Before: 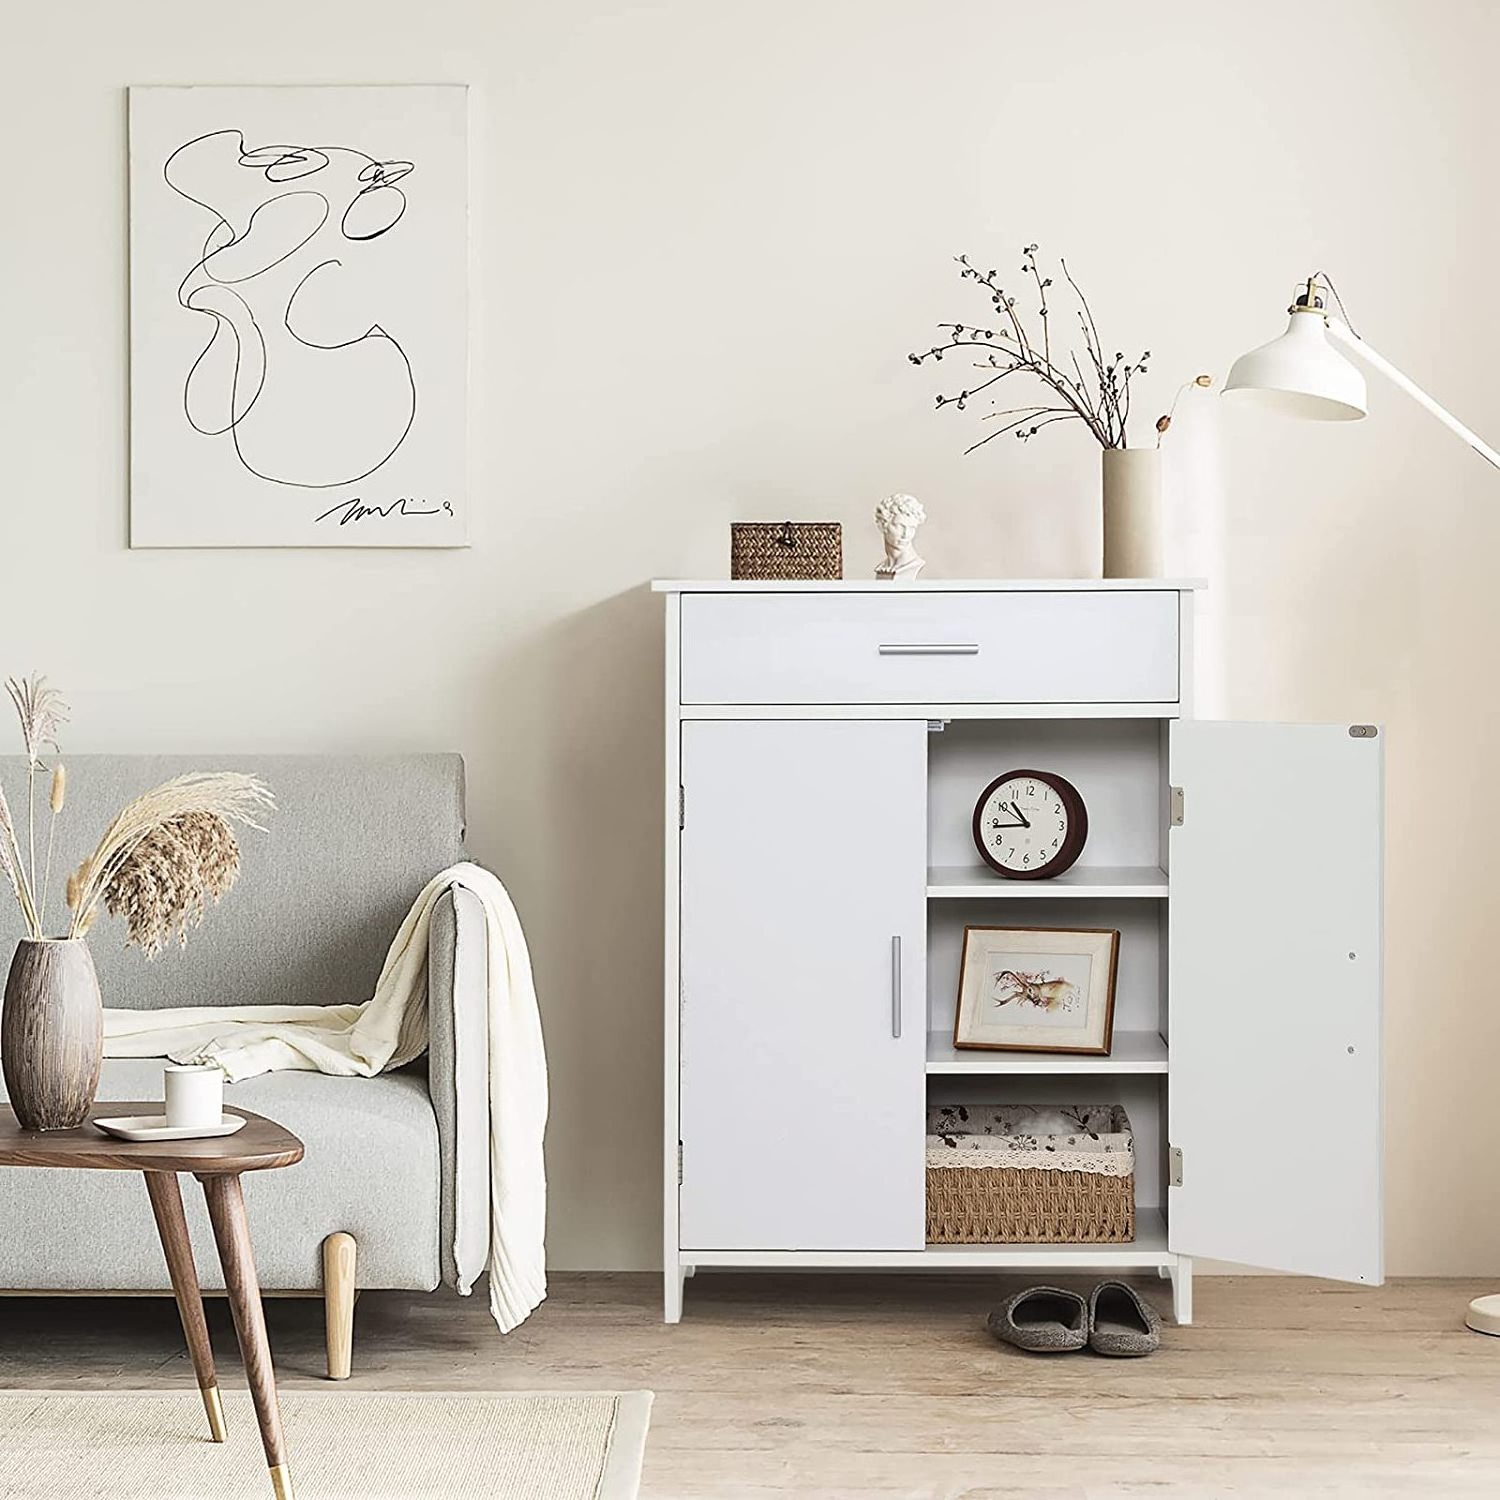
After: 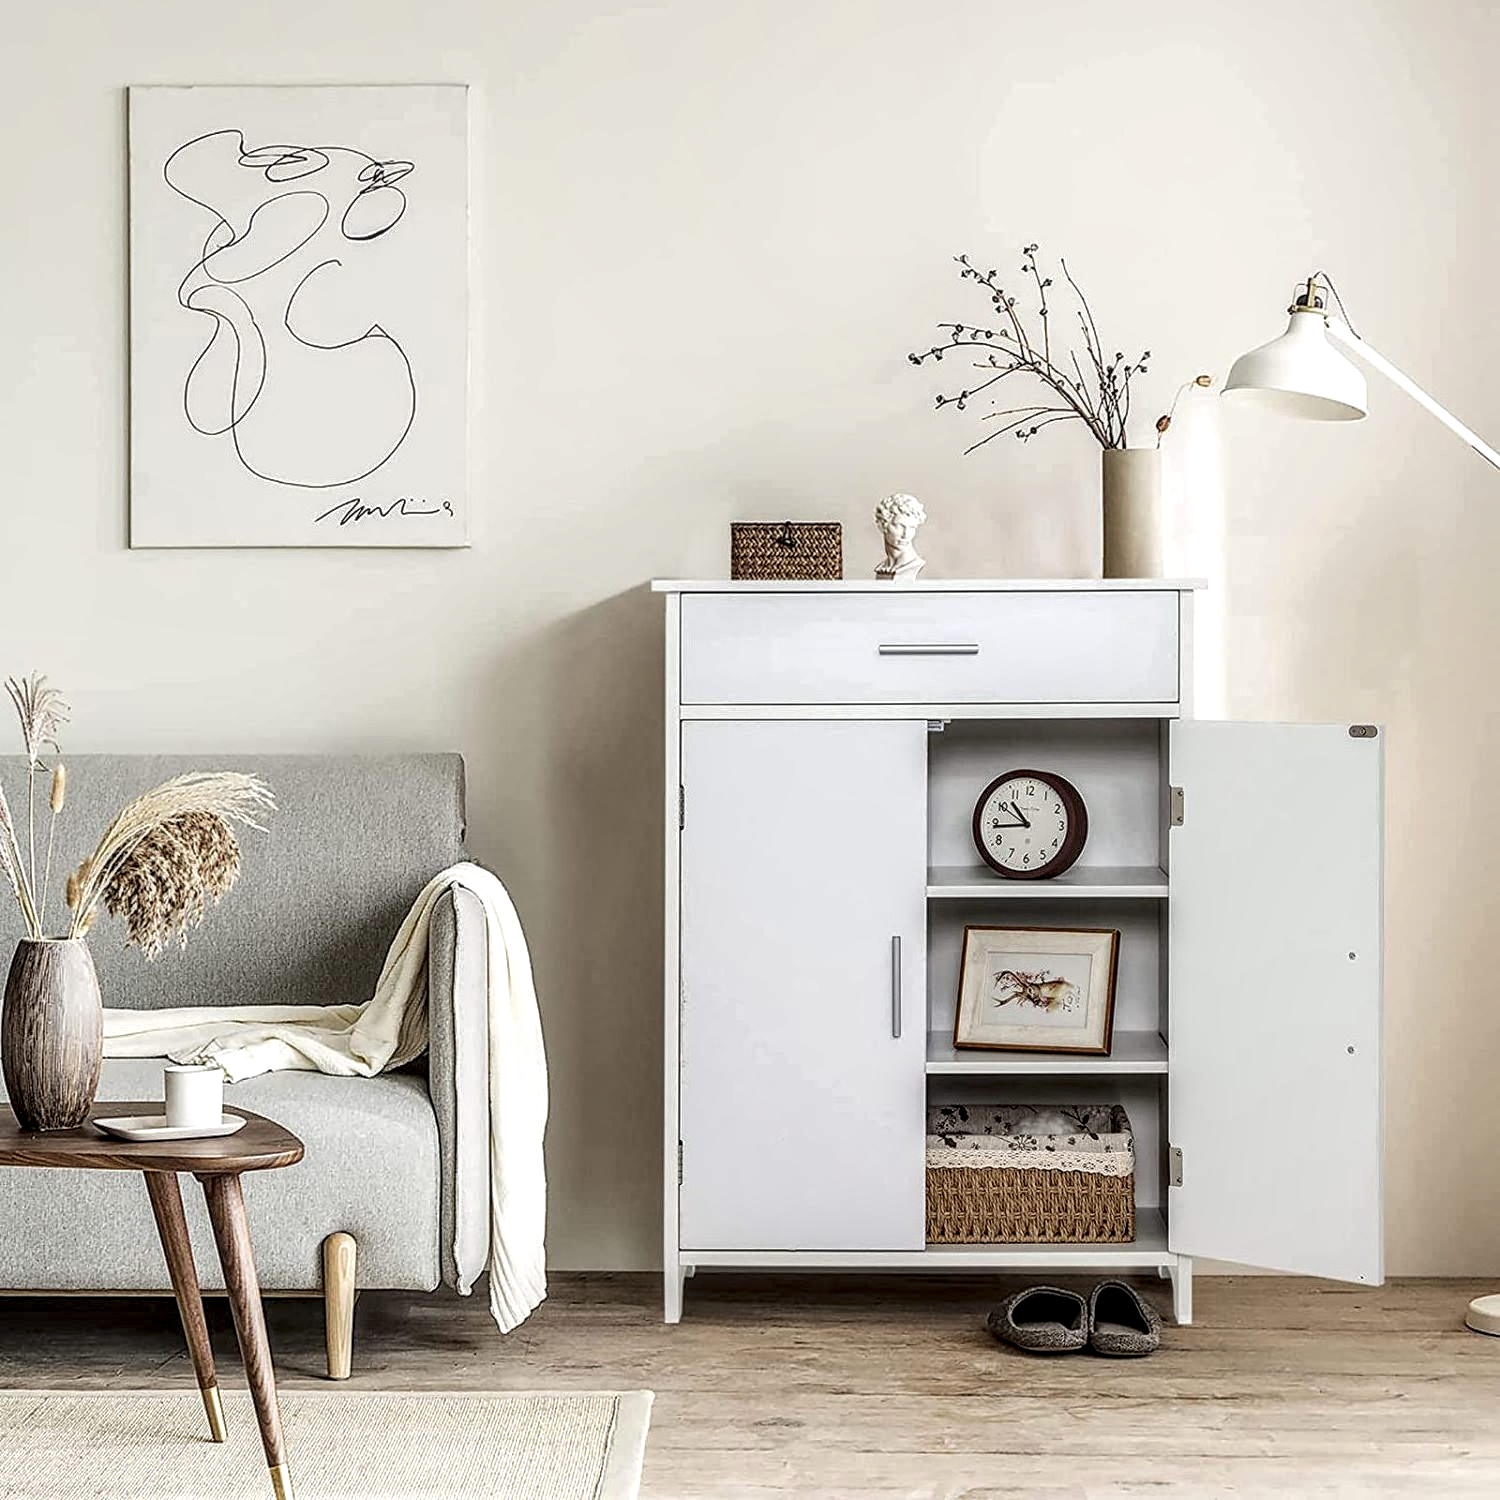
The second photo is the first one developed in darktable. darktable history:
local contrast: highlights 12%, shadows 38%, detail 183%, midtone range 0.471
color zones: curves: ch1 [(0, 0.513) (0.143, 0.524) (0.286, 0.511) (0.429, 0.506) (0.571, 0.503) (0.714, 0.503) (0.857, 0.508) (1, 0.513)]
